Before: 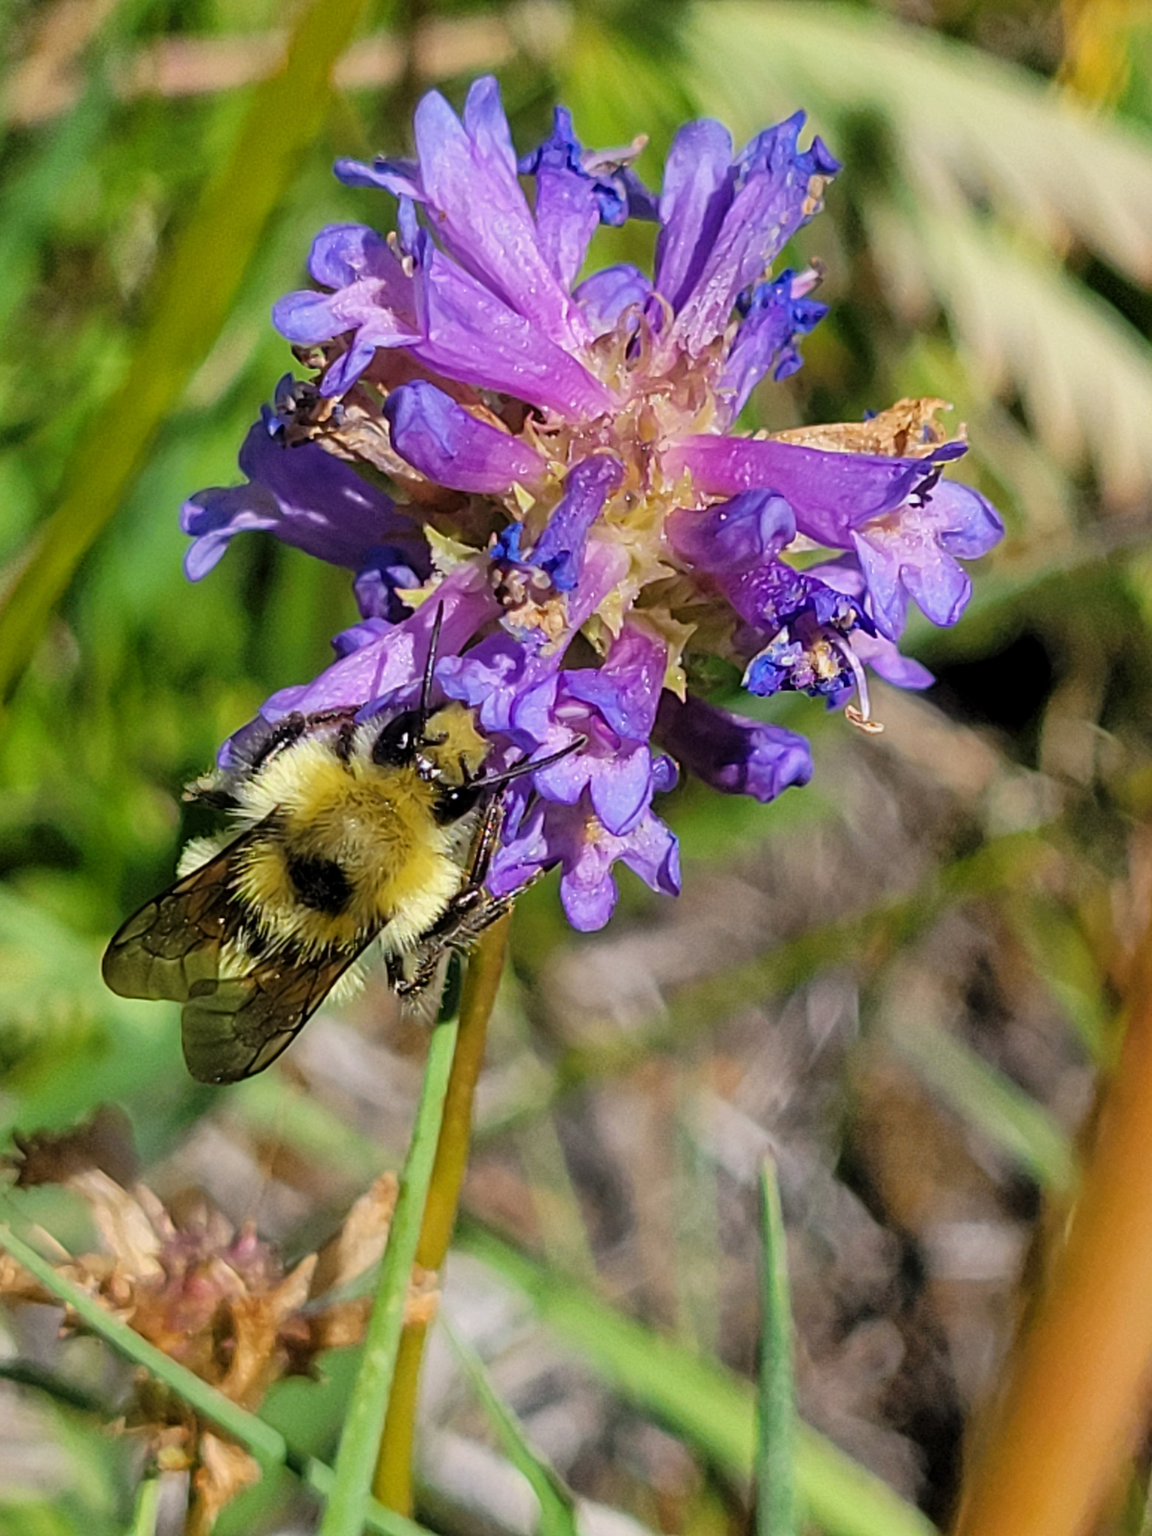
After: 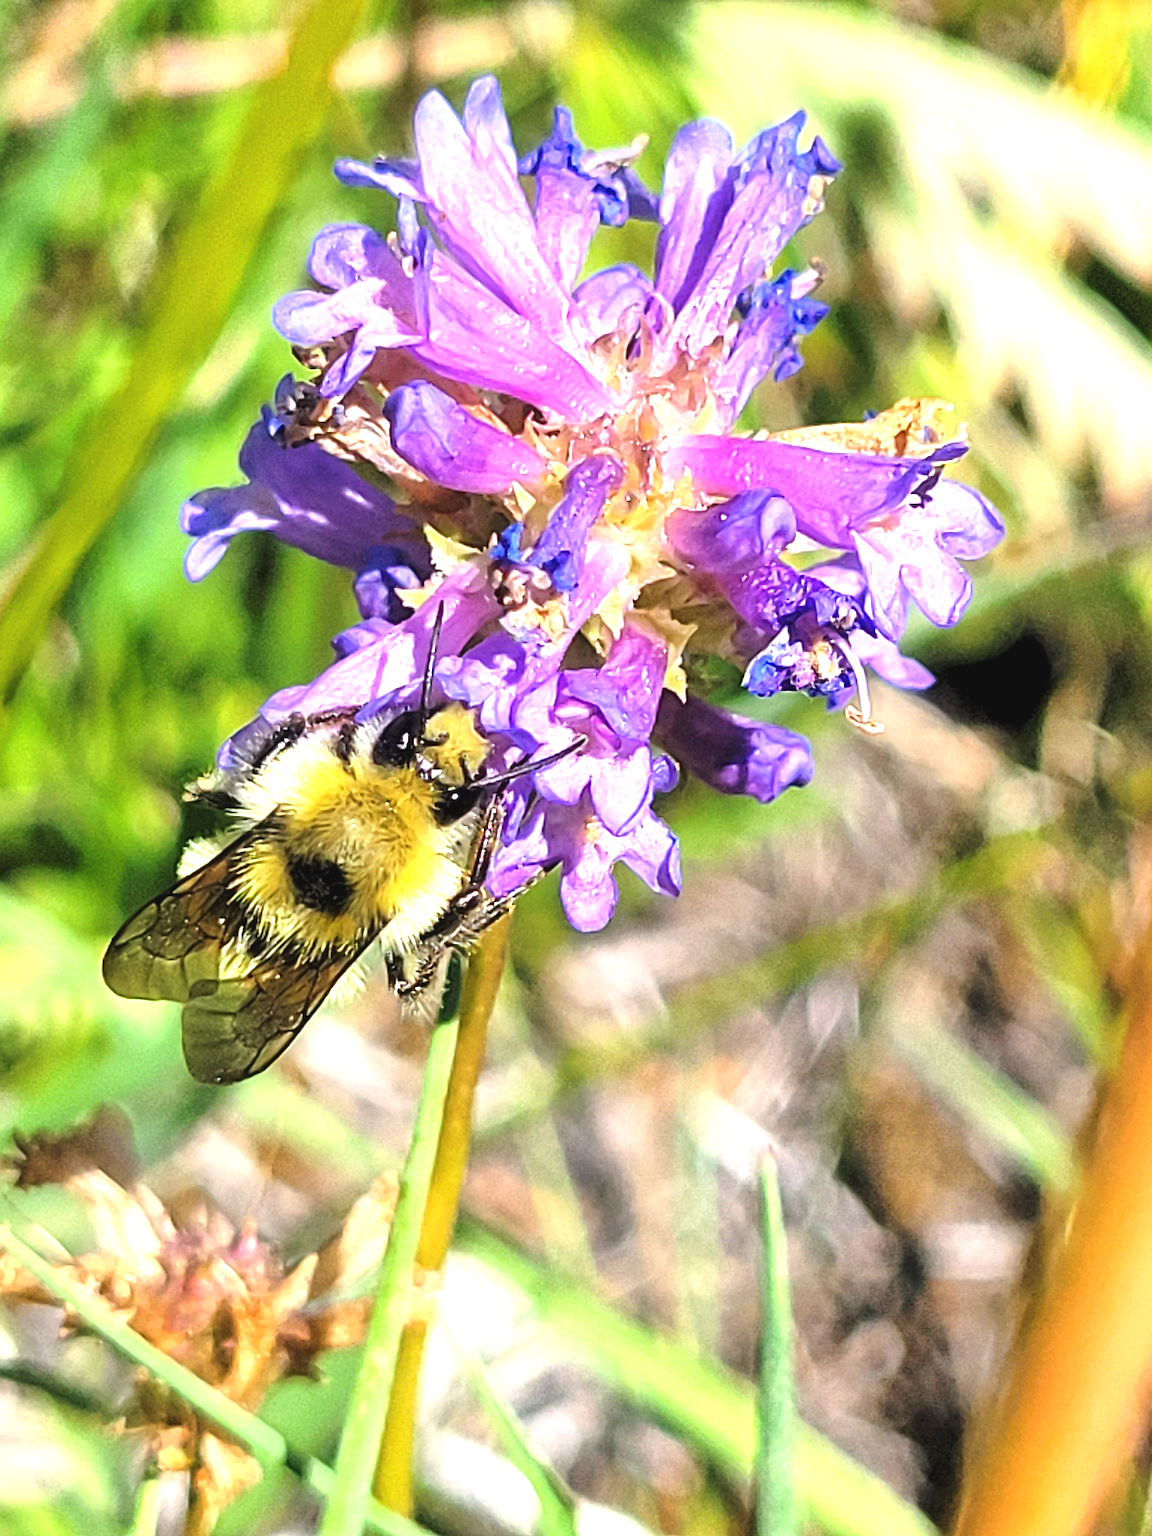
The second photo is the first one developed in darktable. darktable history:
rotate and perspective: automatic cropping original format, crop left 0, crop top 0
sharpen: amount 0.575
exposure: black level correction -0.002, exposure 1.35 EV, compensate highlight preservation false
